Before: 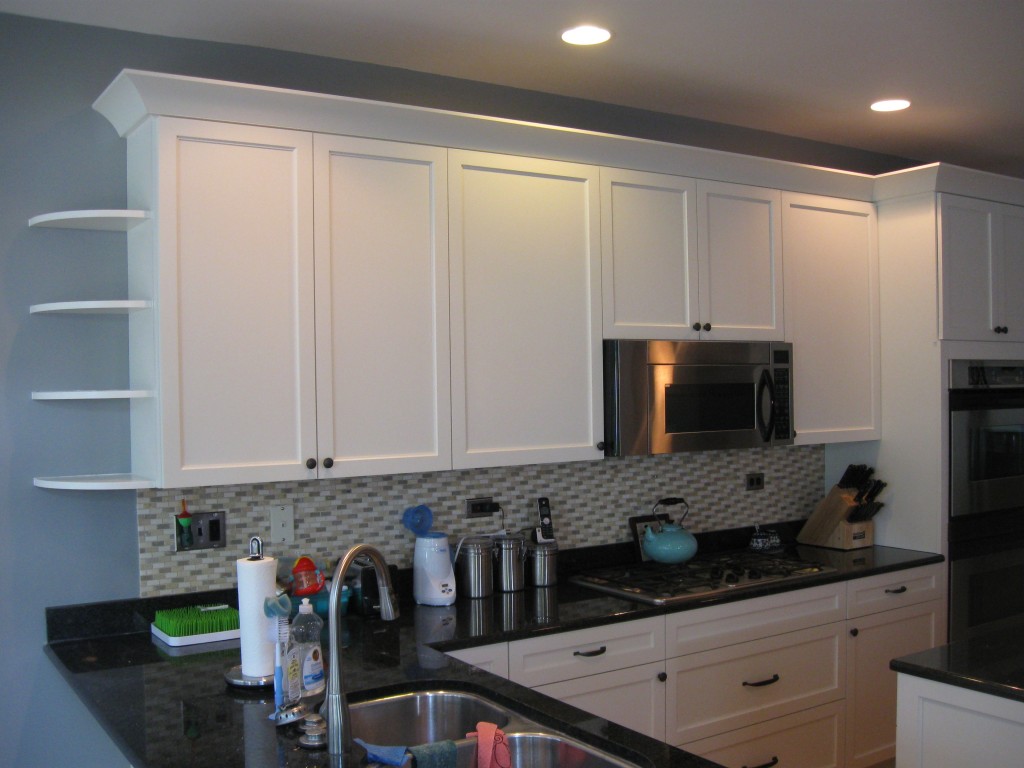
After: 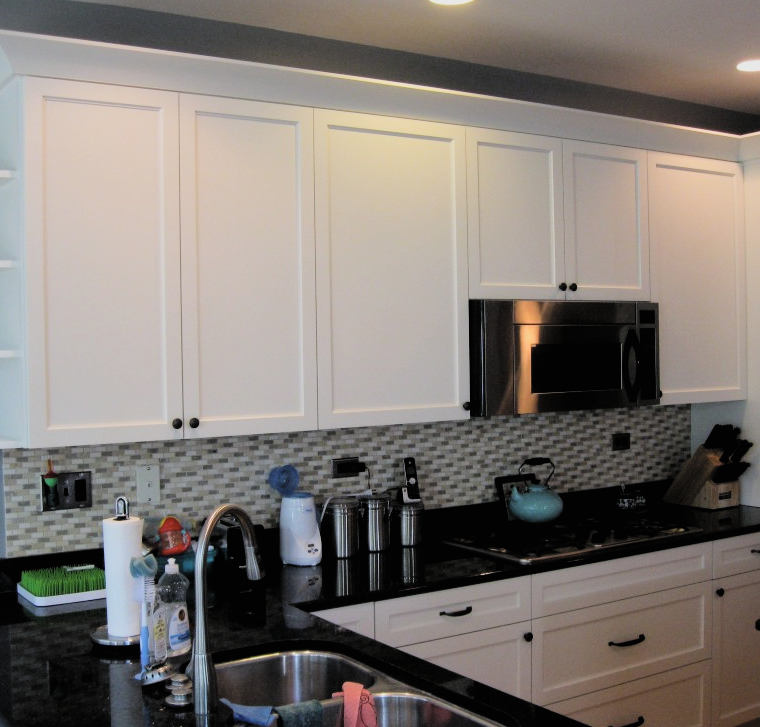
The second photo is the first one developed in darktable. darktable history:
contrast brightness saturation: brightness 0.13
filmic rgb: black relative exposure -5 EV, hardness 2.88, contrast 1.3, highlights saturation mix -10%
crop and rotate: left 13.15%, top 5.251%, right 12.609%
